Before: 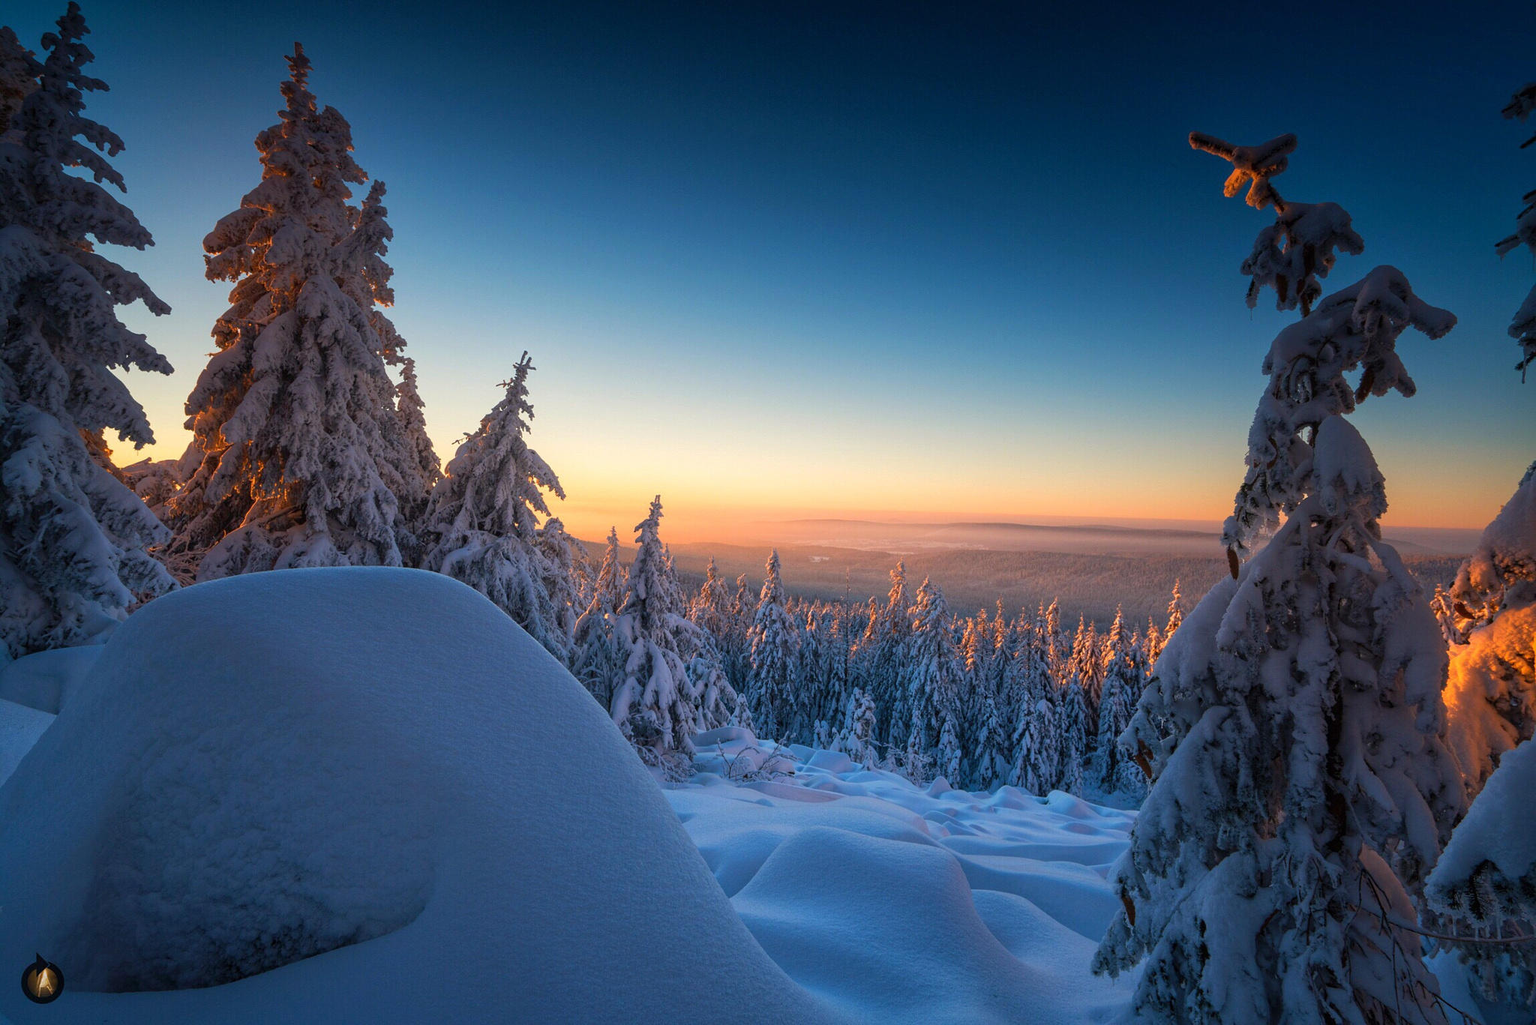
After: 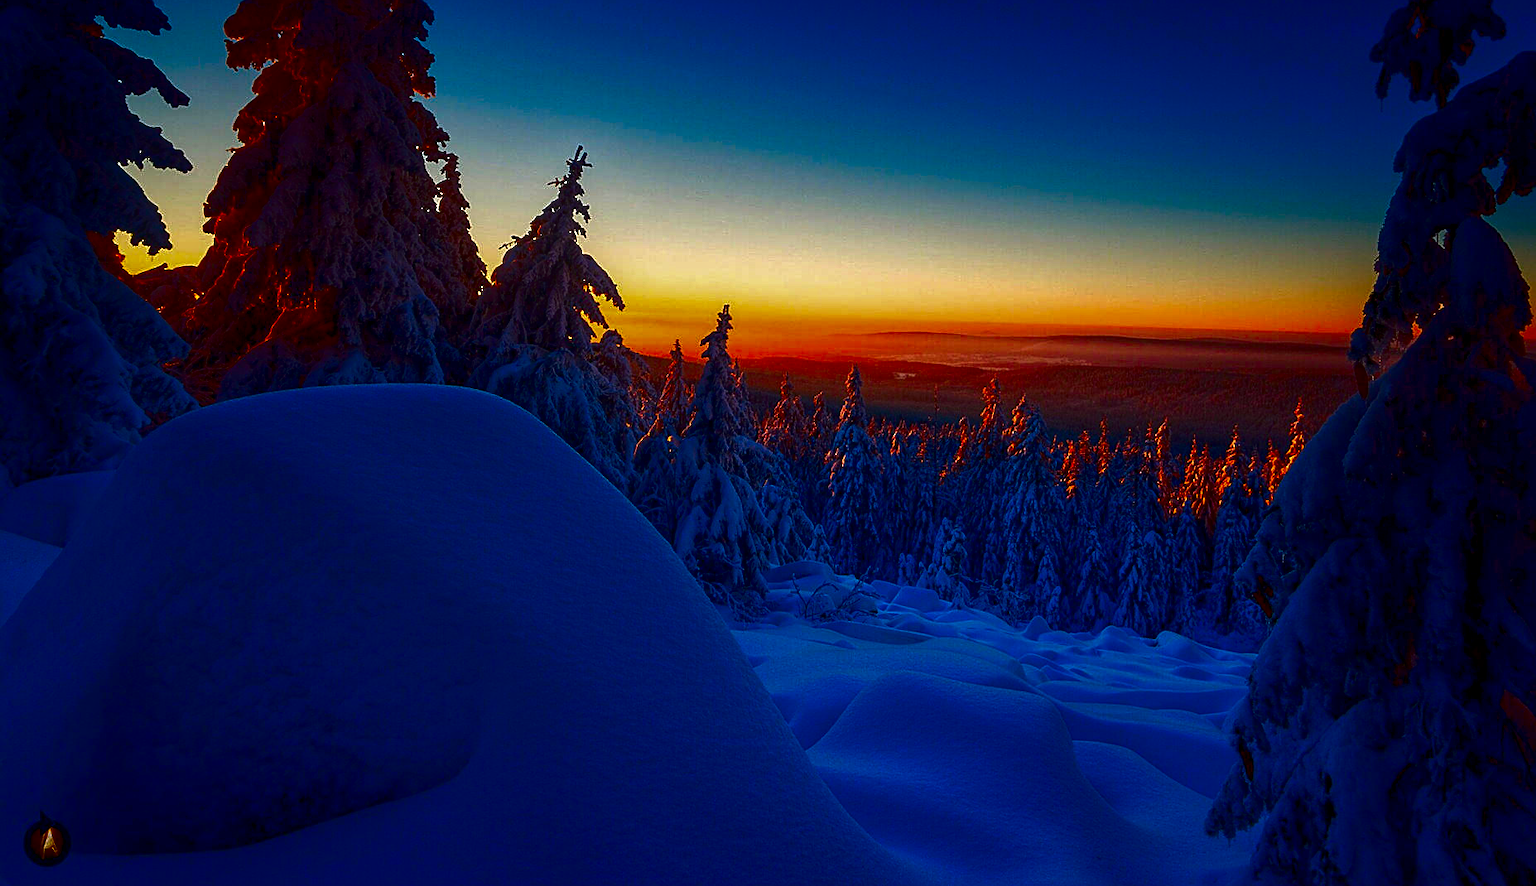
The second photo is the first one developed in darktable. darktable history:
sharpen: on, module defaults
local contrast: on, module defaults
contrast brightness saturation: brightness -0.992, saturation 0.984
crop: top 21.376%, right 9.419%, bottom 0.271%
